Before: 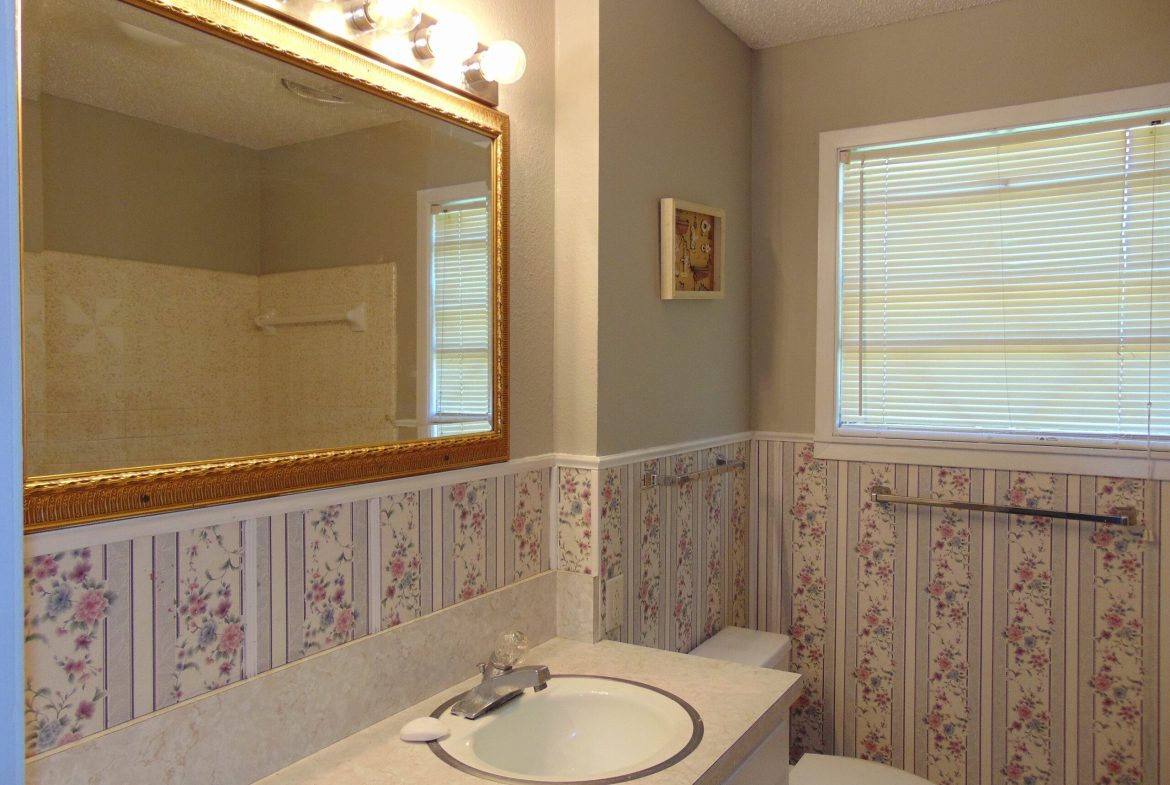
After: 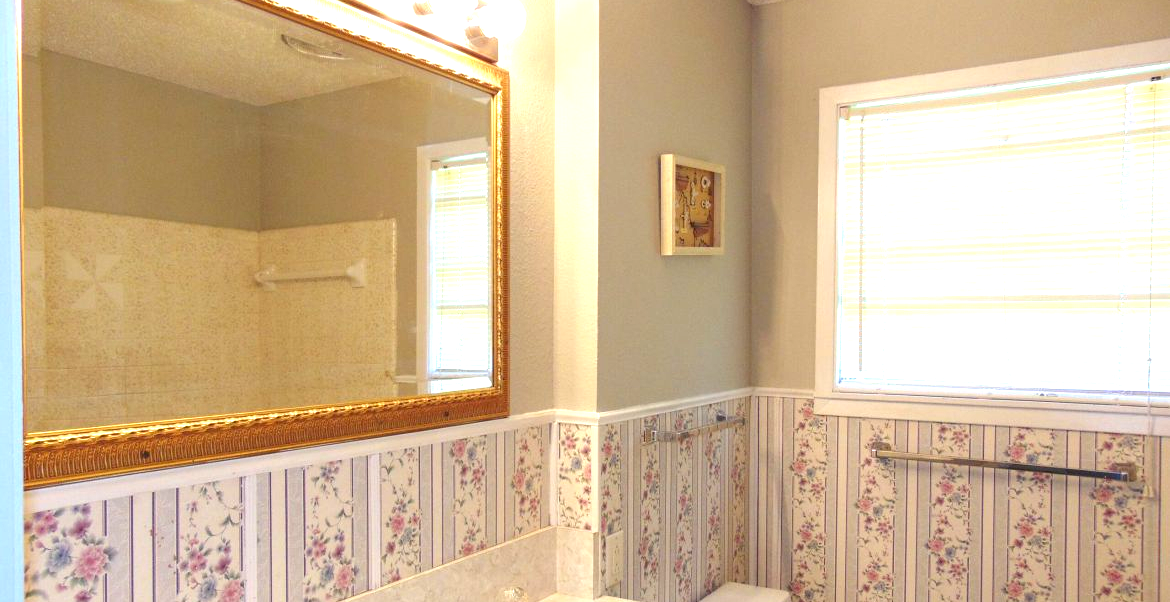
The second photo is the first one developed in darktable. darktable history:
shadows and highlights: radius 334.93, shadows 63.48, highlights 6.06, compress 87.7%, highlights color adjustment 39.73%, soften with gaussian
exposure: exposure 1.223 EV, compensate highlight preservation false
crop: top 5.667%, bottom 17.637%
